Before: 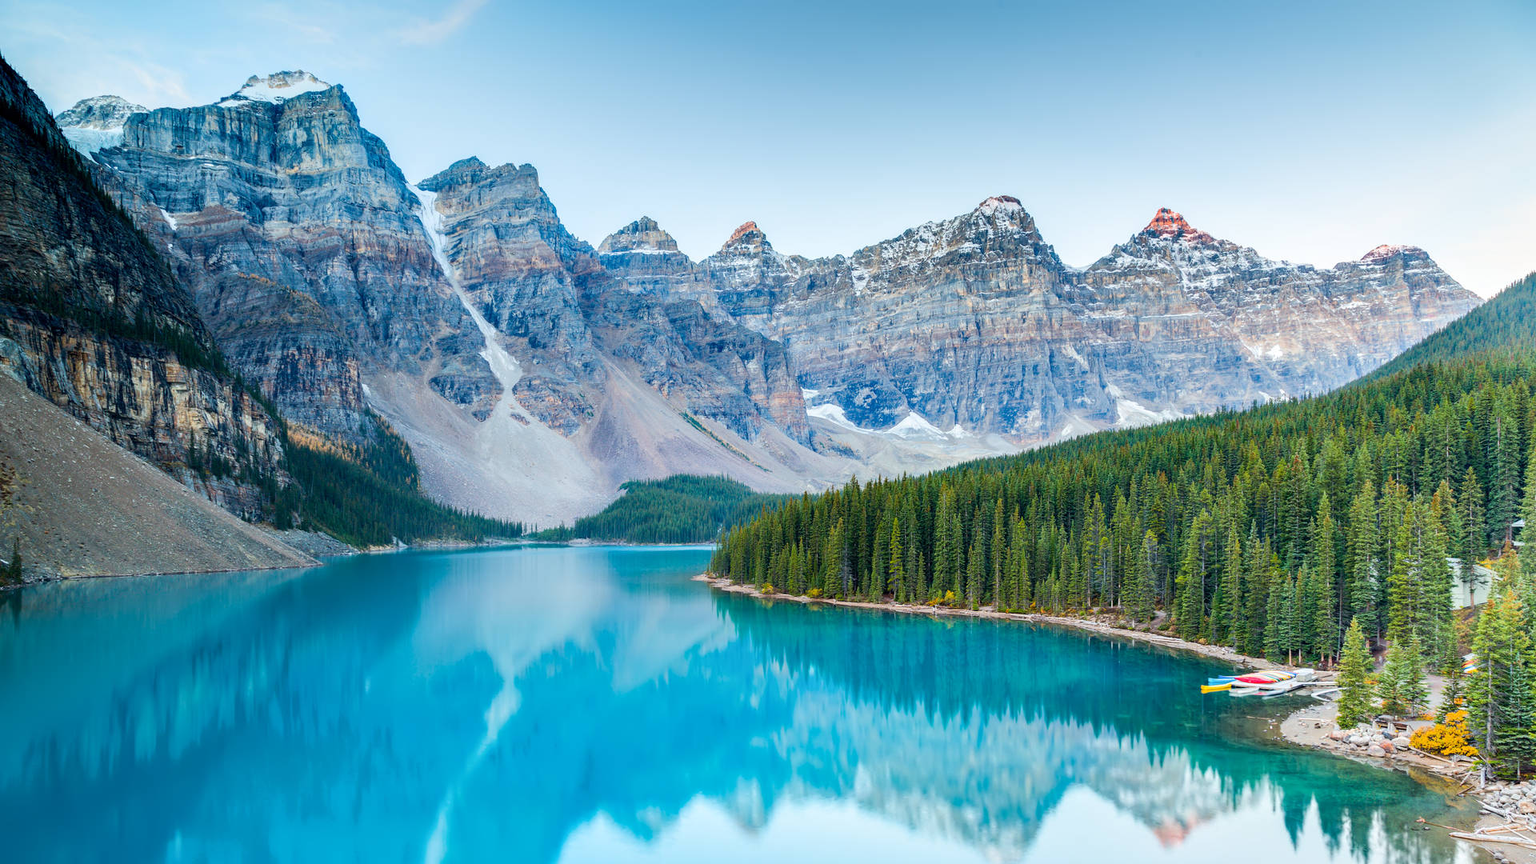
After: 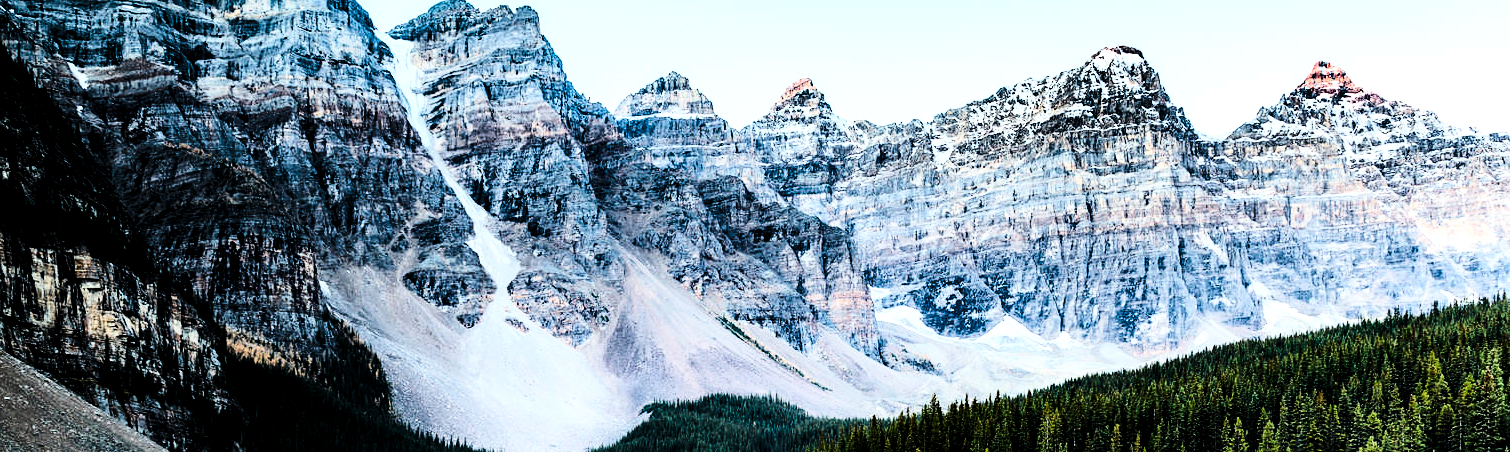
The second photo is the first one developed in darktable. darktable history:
tone curve: curves: ch0 [(0, 0) (0.21, 0.21) (0.43, 0.586) (0.65, 0.793) (1, 1)]; ch1 [(0, 0) (0.382, 0.447) (0.492, 0.484) (0.544, 0.547) (0.583, 0.578) (0.599, 0.595) (0.67, 0.673) (1, 1)]; ch2 [(0, 0) (0.411, 0.382) (0.492, 0.5) (0.531, 0.534) (0.56, 0.573) (0.599, 0.602) (0.696, 0.693) (1, 1)], color space Lab, linked channels, preserve colors none
sharpen: amount 0.203
contrast brightness saturation: contrast 0.625, brightness 0.334, saturation 0.146
exposure: black level correction 0.009, exposure -0.679 EV, compensate highlight preservation false
levels: black 3.86%, levels [0.101, 0.578, 0.953]
crop: left 6.939%, top 18.43%, right 14.384%, bottom 39.638%
tone equalizer: -8 EV -0.001 EV, -7 EV 0.002 EV, -6 EV -0.004 EV, -5 EV -0.011 EV, -4 EV -0.074 EV, -3 EV -0.219 EV, -2 EV -0.237 EV, -1 EV 0.105 EV, +0 EV 0.316 EV
filmic rgb: black relative exposure -8.75 EV, white relative exposure 4.98 EV, target black luminance 0%, hardness 3.79, latitude 65.57%, contrast 0.831, shadows ↔ highlights balance 19.98%
